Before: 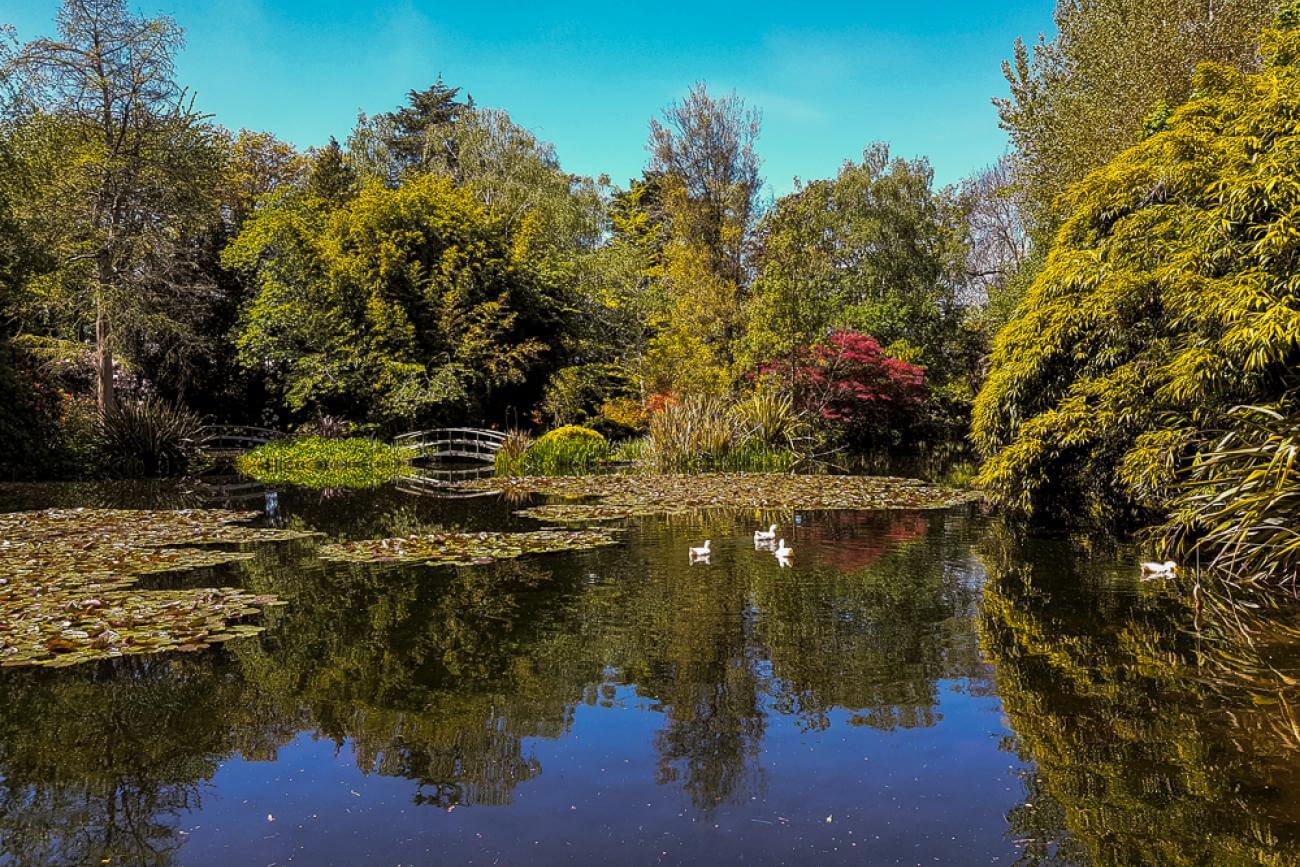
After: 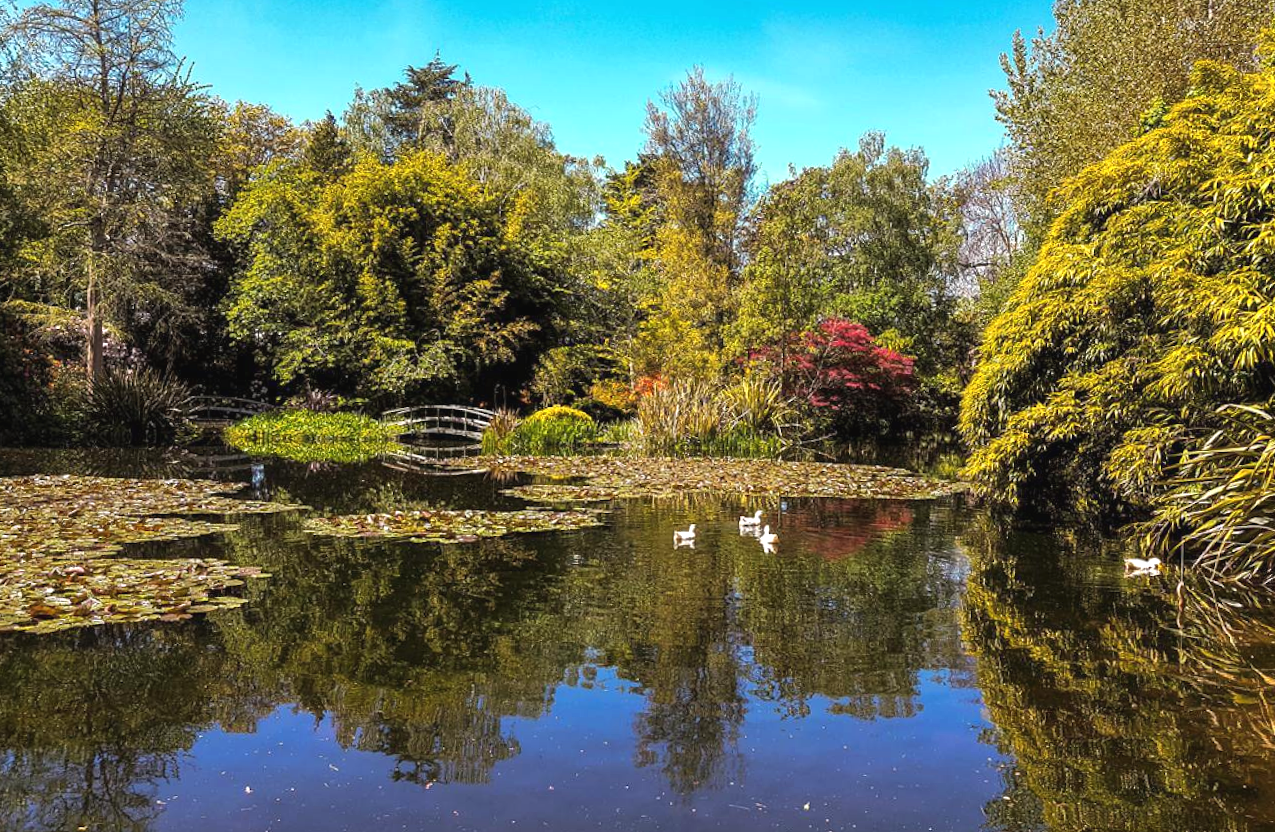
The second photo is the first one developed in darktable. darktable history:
rotate and perspective: rotation 1.57°, crop left 0.018, crop right 0.982, crop top 0.039, crop bottom 0.961
exposure: black level correction -0.002, exposure 0.54 EV, compensate highlight preservation false
